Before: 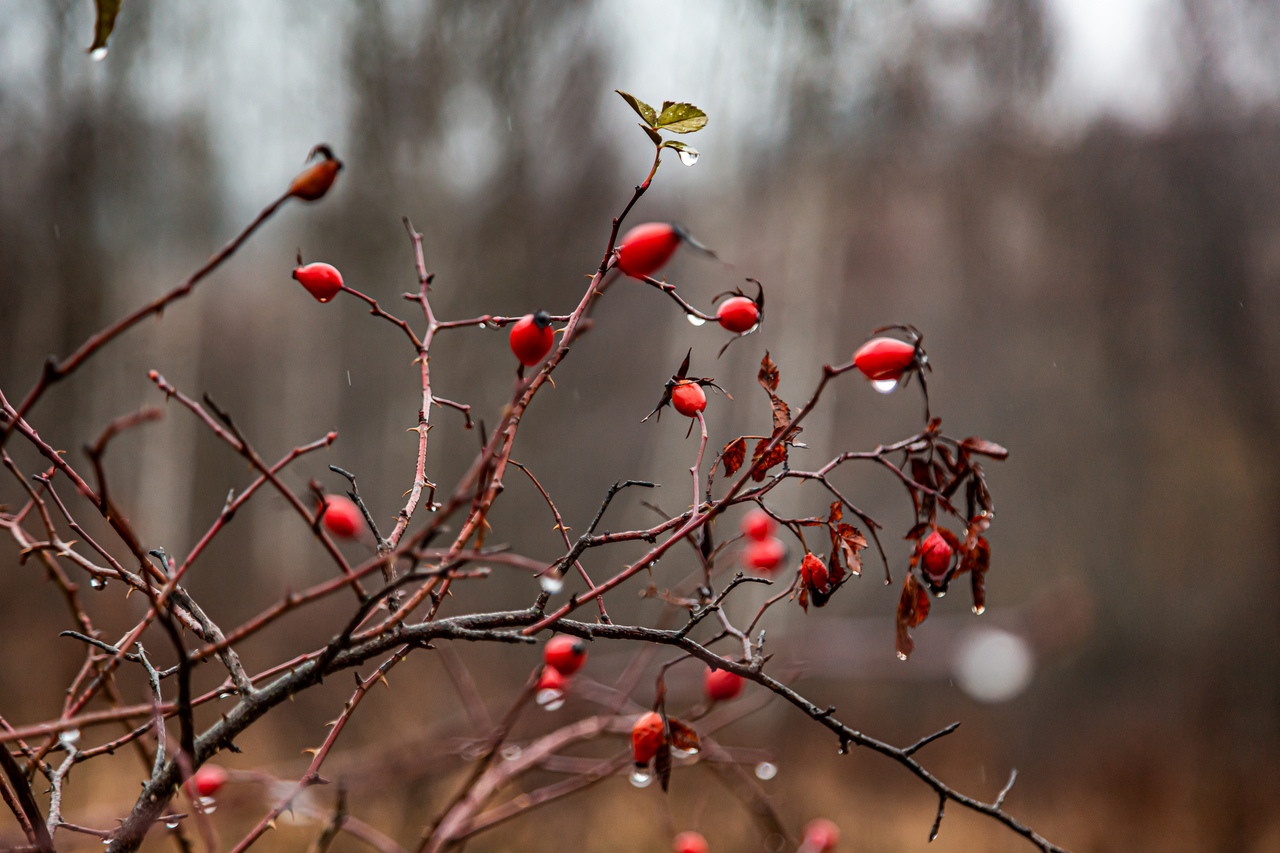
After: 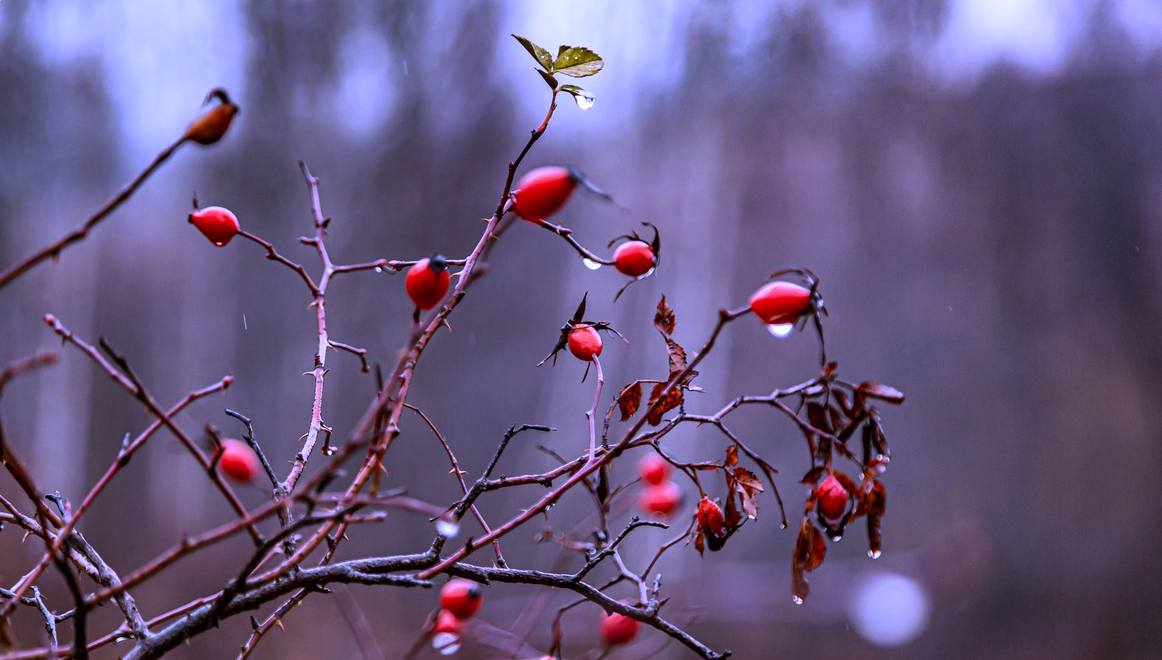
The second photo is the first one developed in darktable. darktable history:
crop: left 8.155%, top 6.611%, bottom 15.385%
white balance: red 0.98, blue 1.61
